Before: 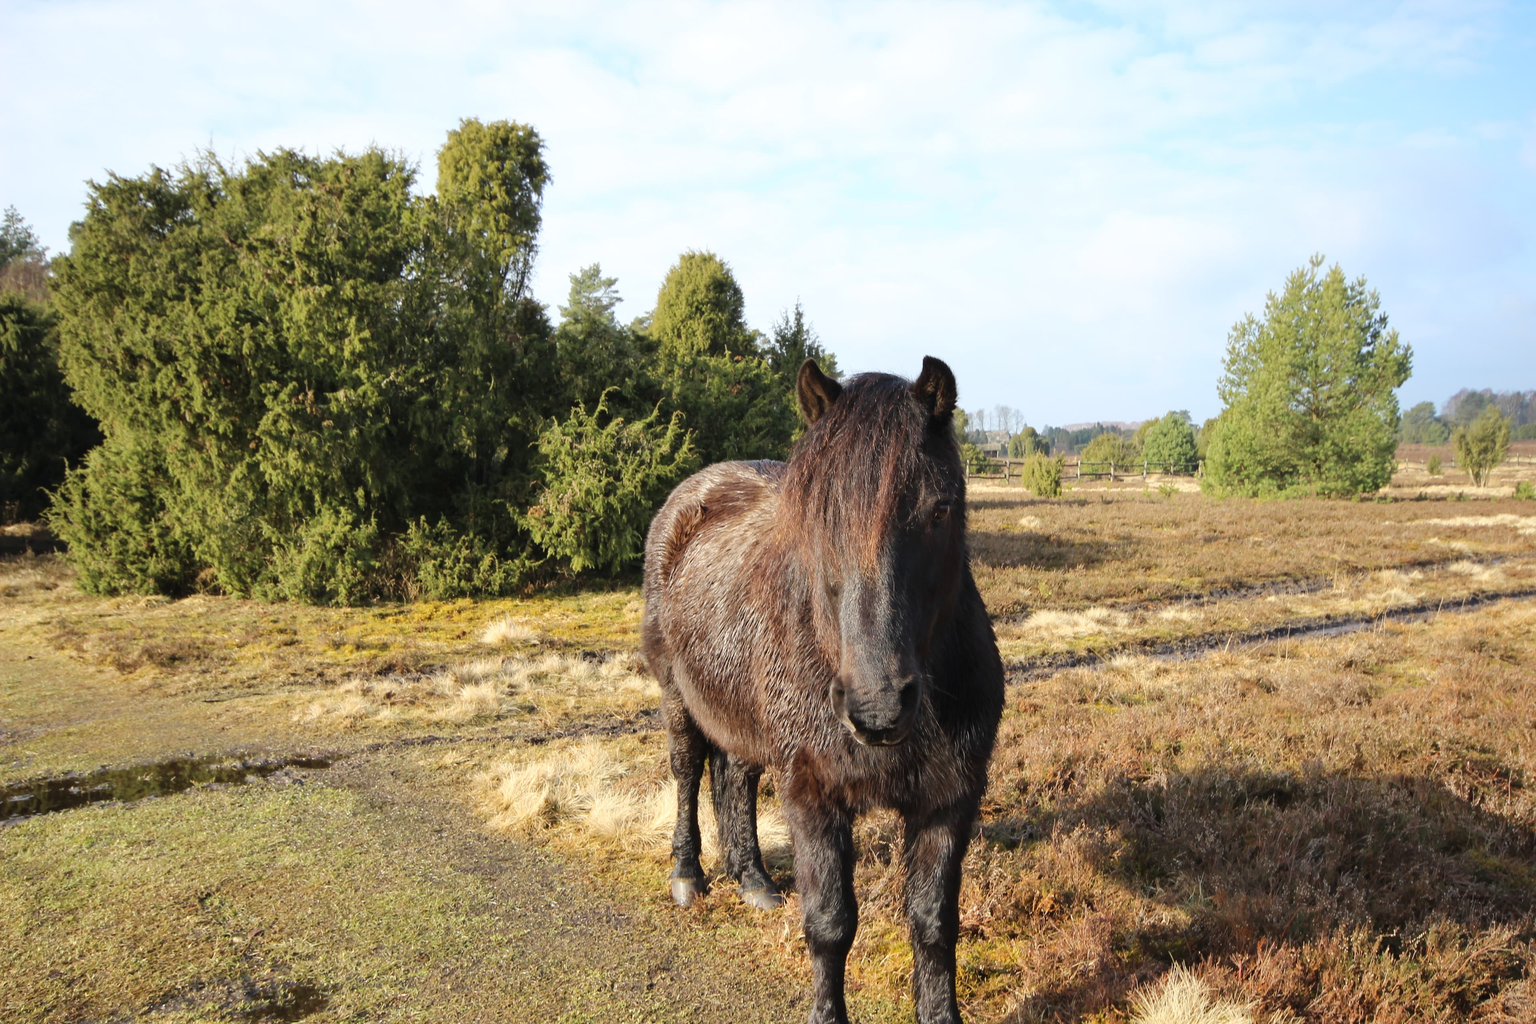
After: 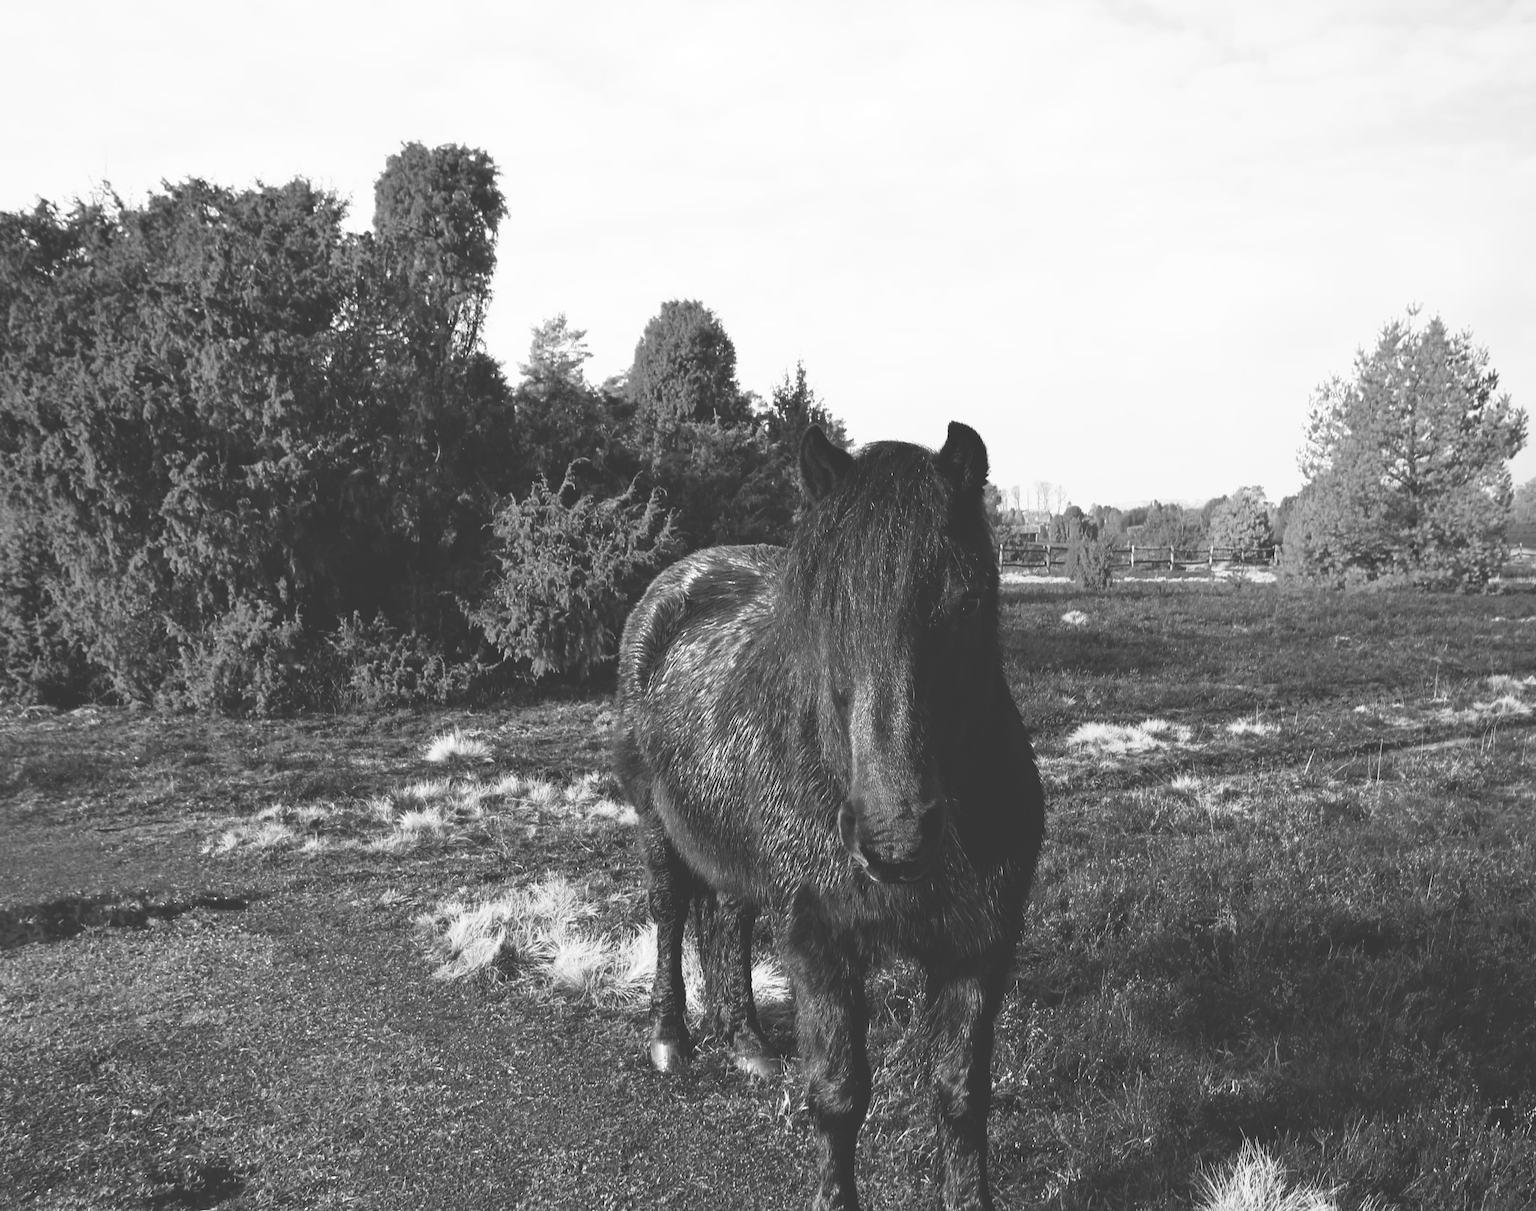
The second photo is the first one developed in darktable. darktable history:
color zones: curves: ch0 [(0.002, 0.429) (0.121, 0.212) (0.198, 0.113) (0.276, 0.344) (0.331, 0.541) (0.41, 0.56) (0.482, 0.289) (0.619, 0.227) (0.721, 0.18) (0.821, 0.435) (0.928, 0.555) (1, 0.587)]; ch1 [(0, 0) (0.143, 0) (0.286, 0) (0.429, 0) (0.571, 0) (0.714, 0) (0.857, 0)]
base curve: curves: ch0 [(0, 0.036) (0.007, 0.037) (0.604, 0.887) (1, 1)], preserve colors none
crop: left 7.946%, right 7.533%
